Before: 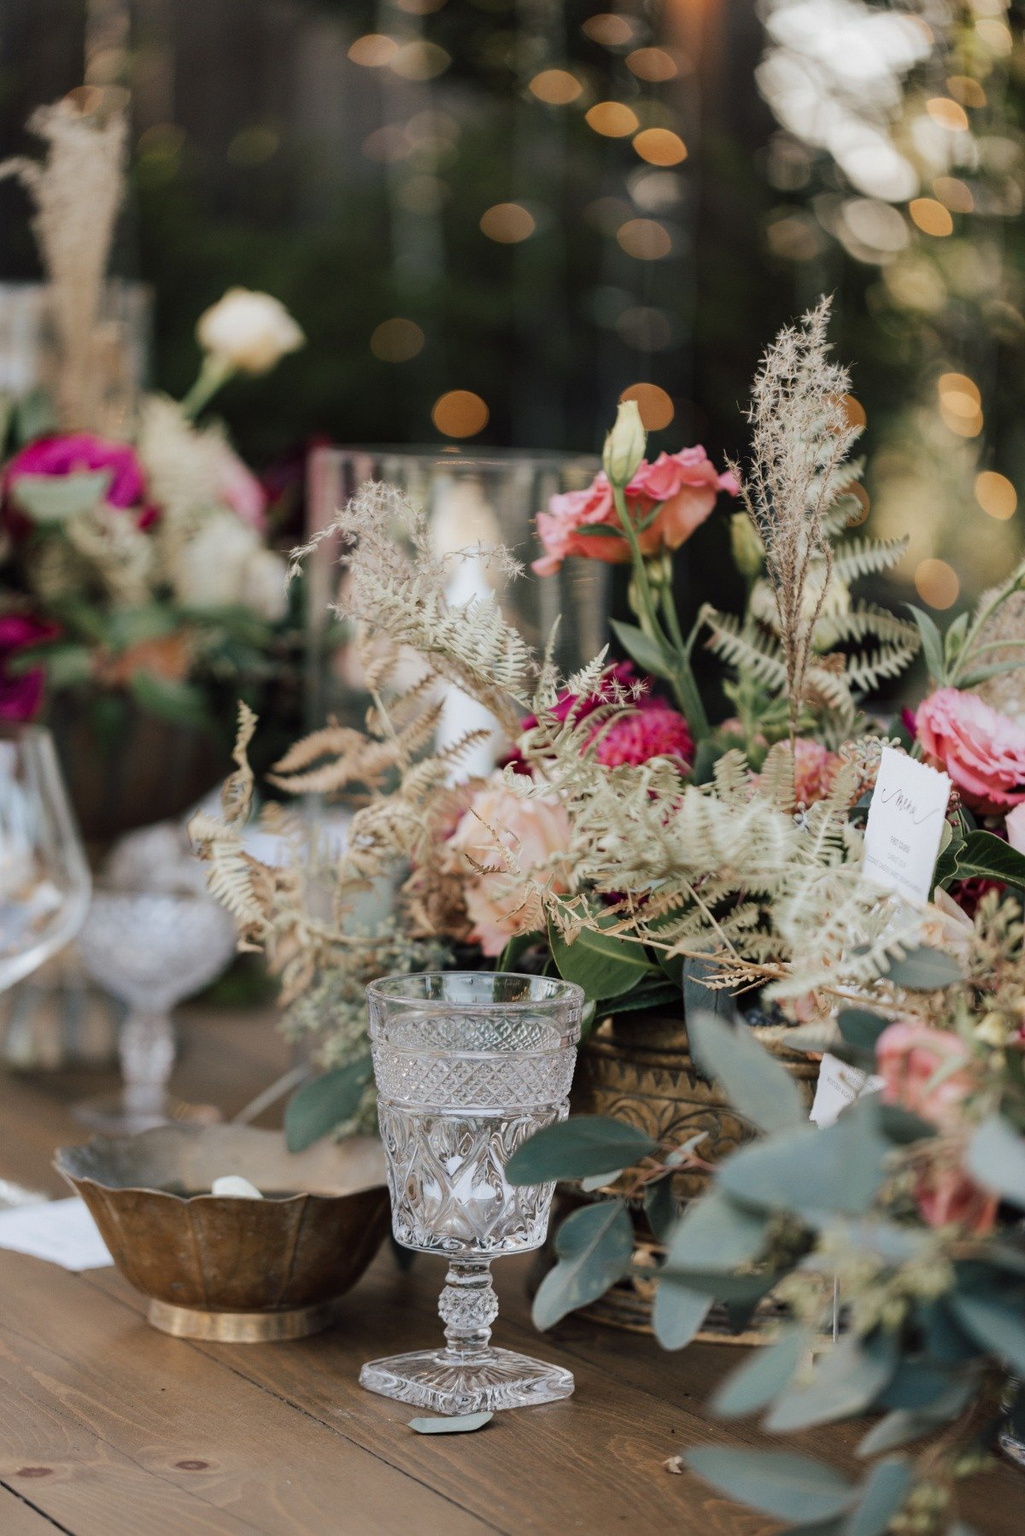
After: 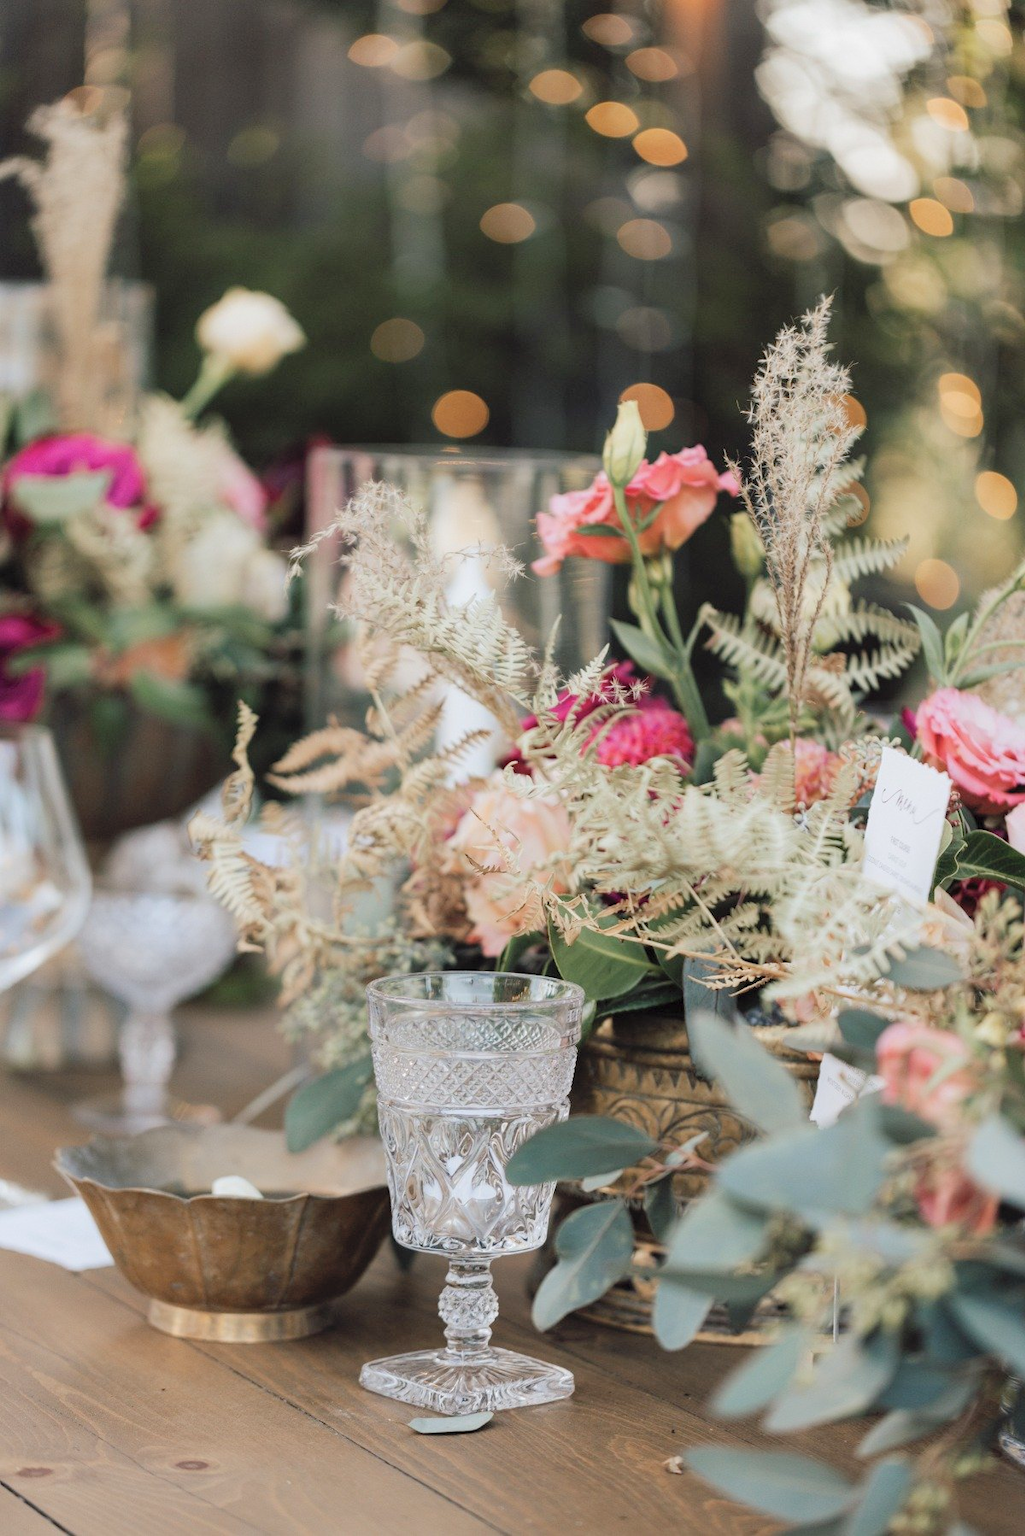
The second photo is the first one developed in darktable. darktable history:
levels: levels [0, 0.478, 1]
contrast brightness saturation: brightness 0.137
